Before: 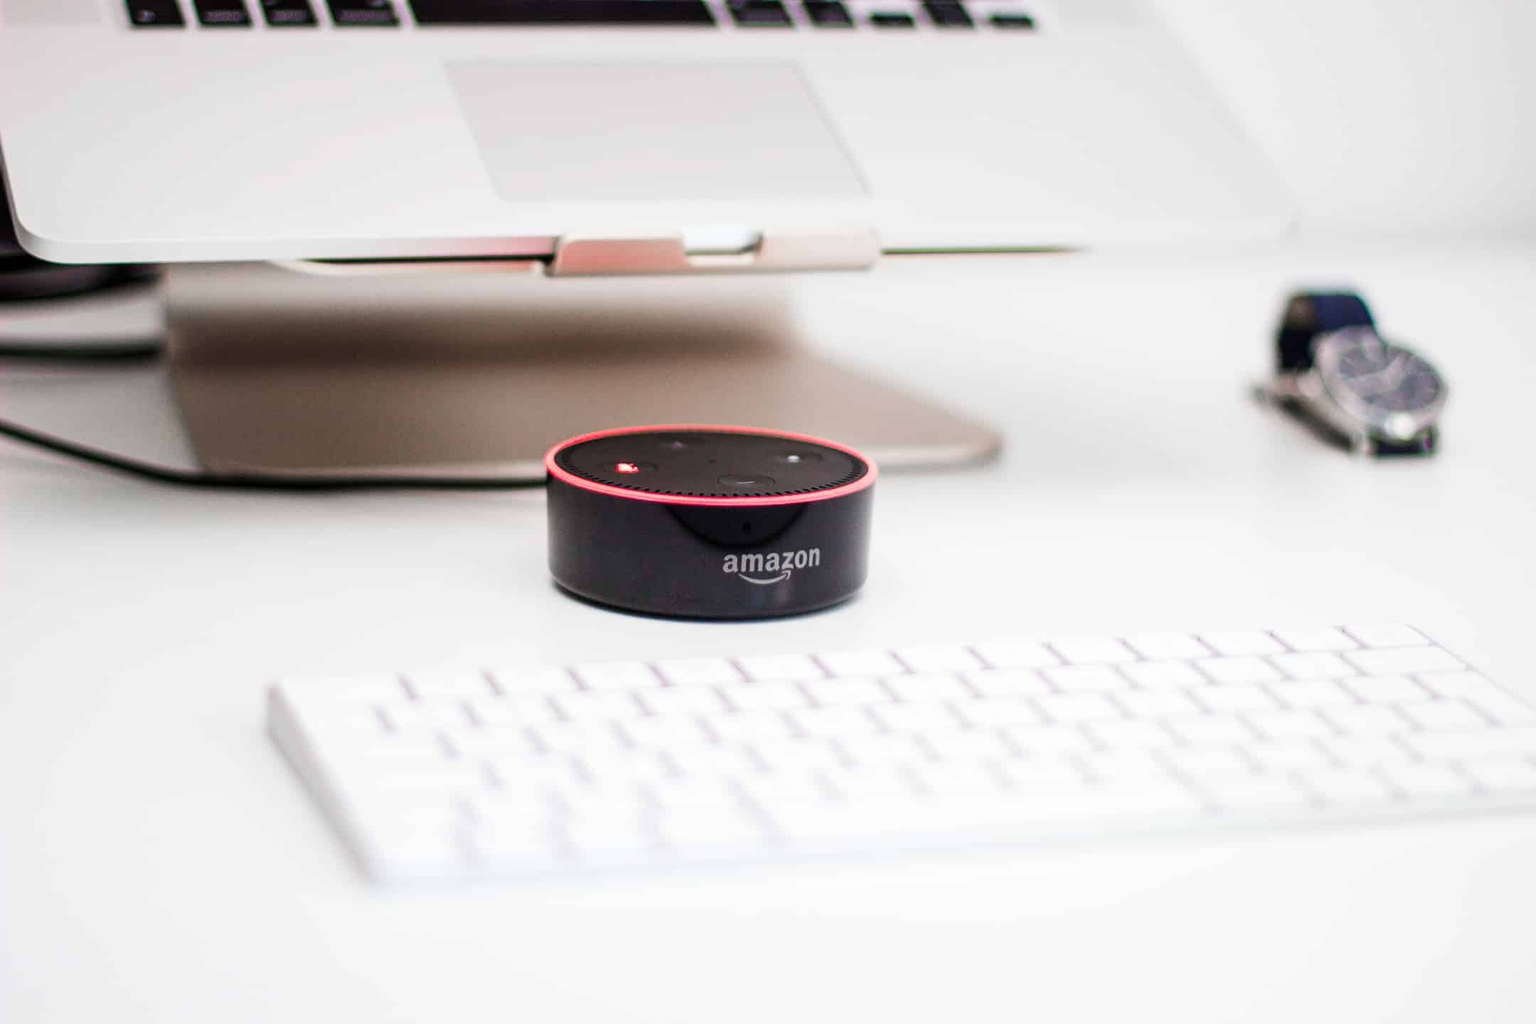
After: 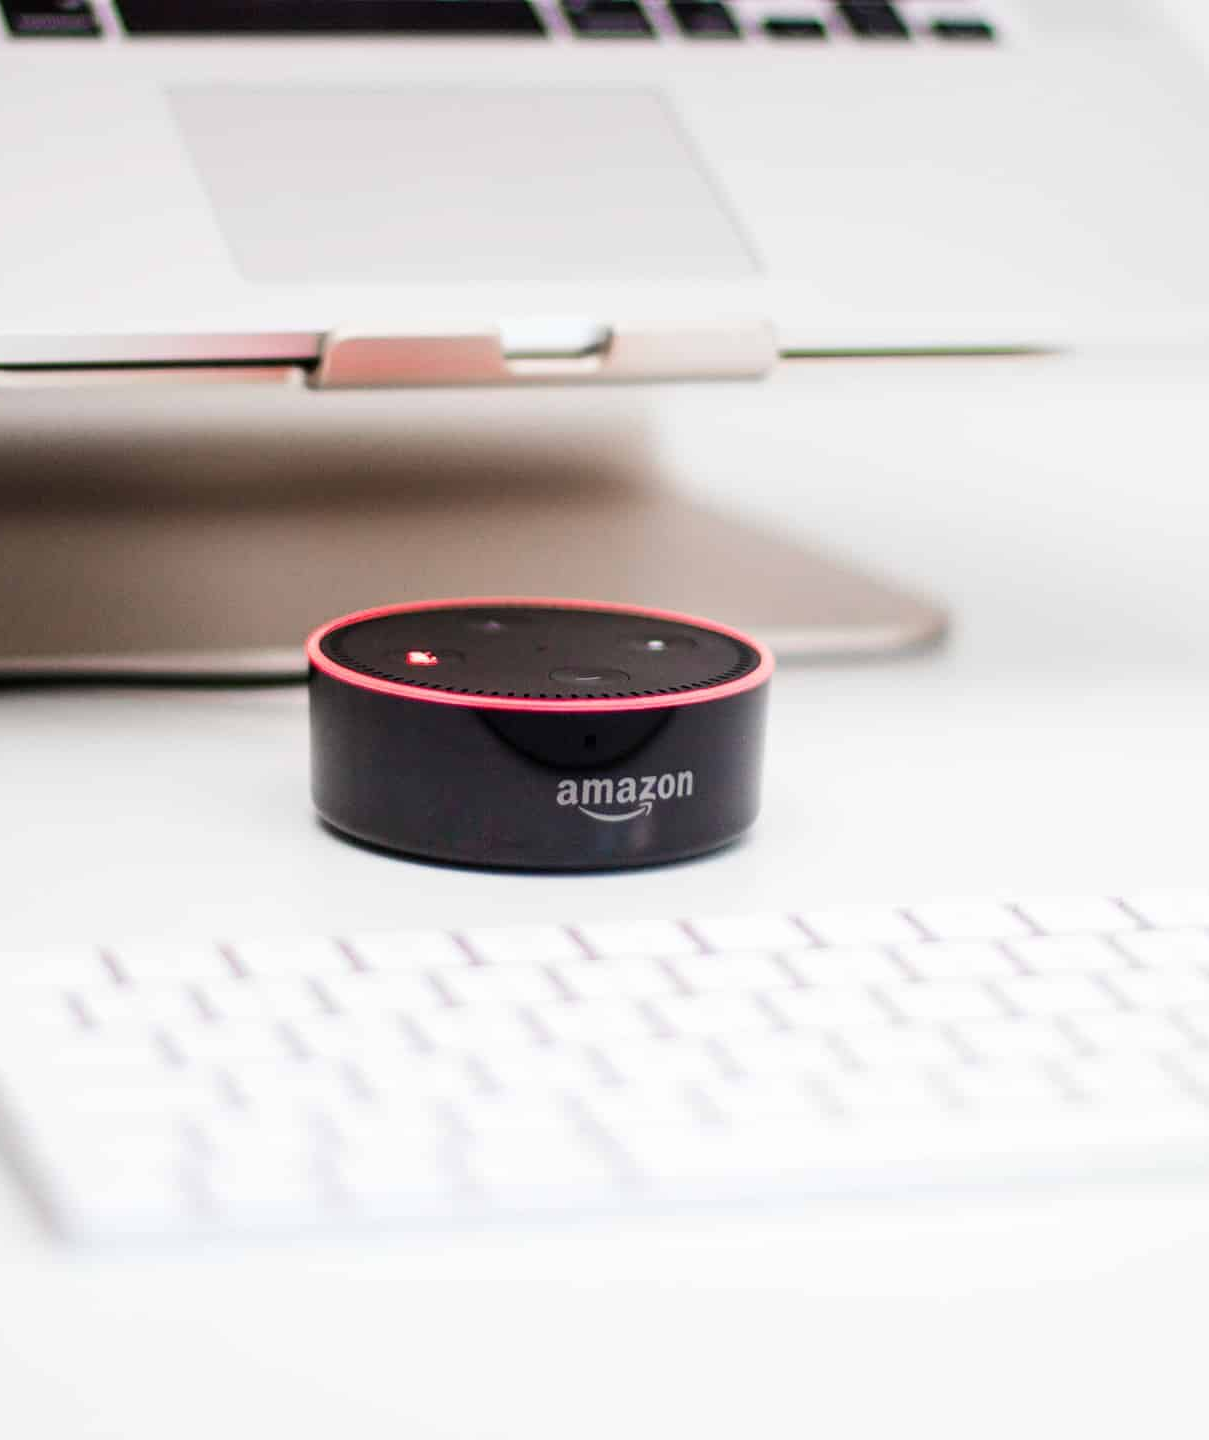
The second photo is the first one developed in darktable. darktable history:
crop: left 21.341%, right 22.686%
